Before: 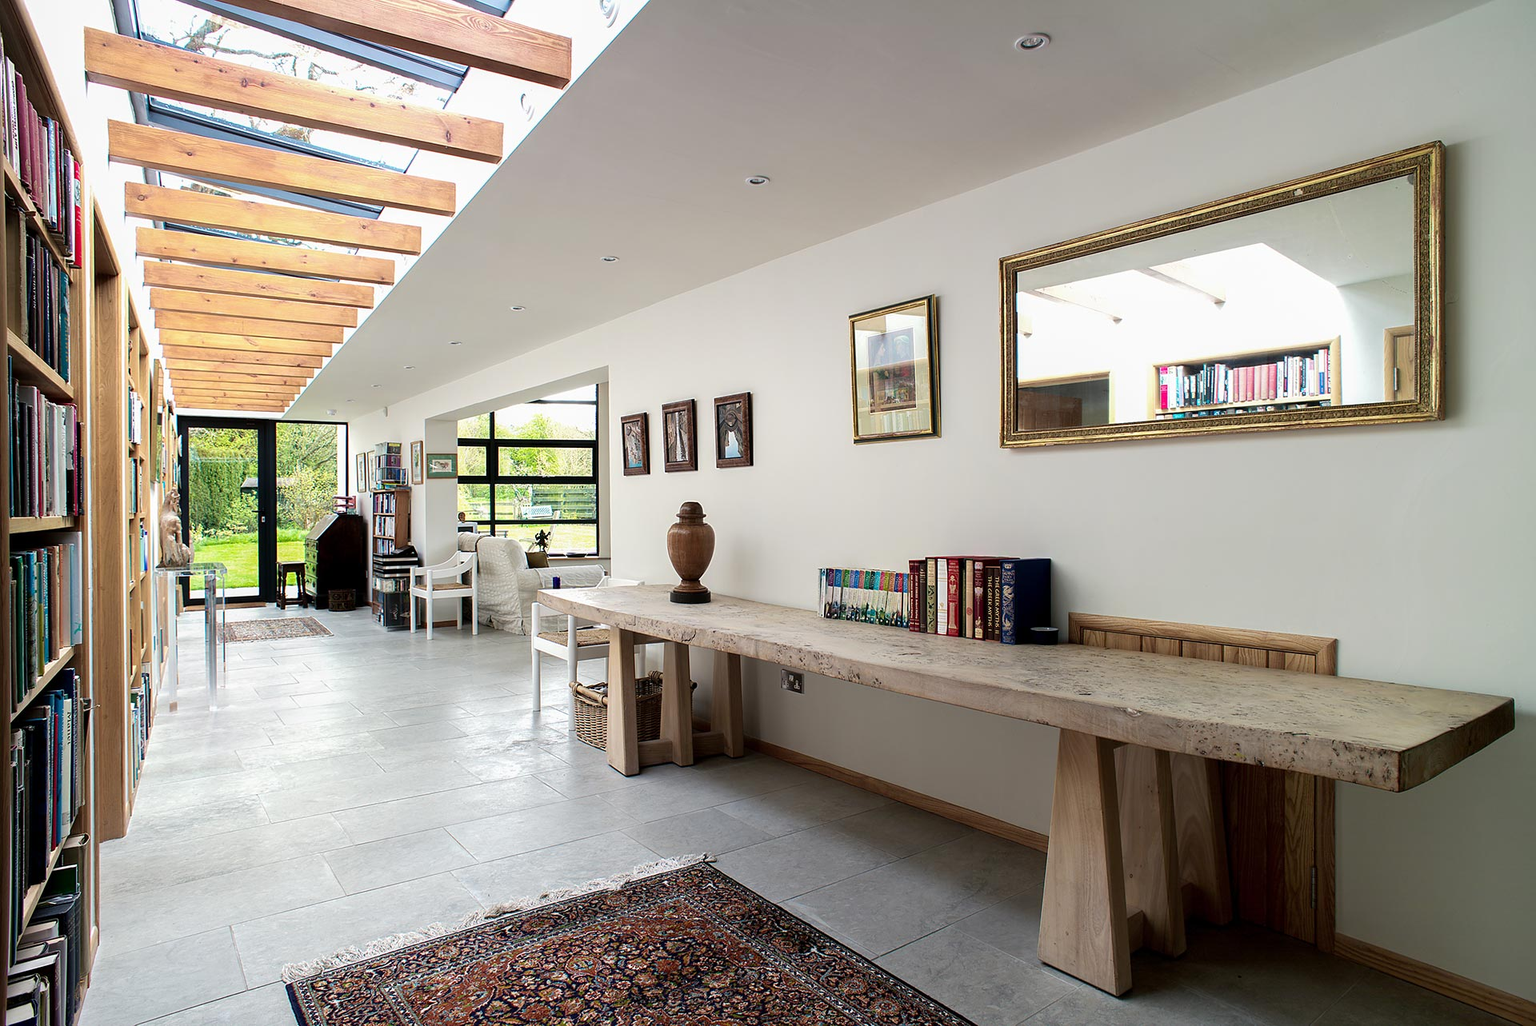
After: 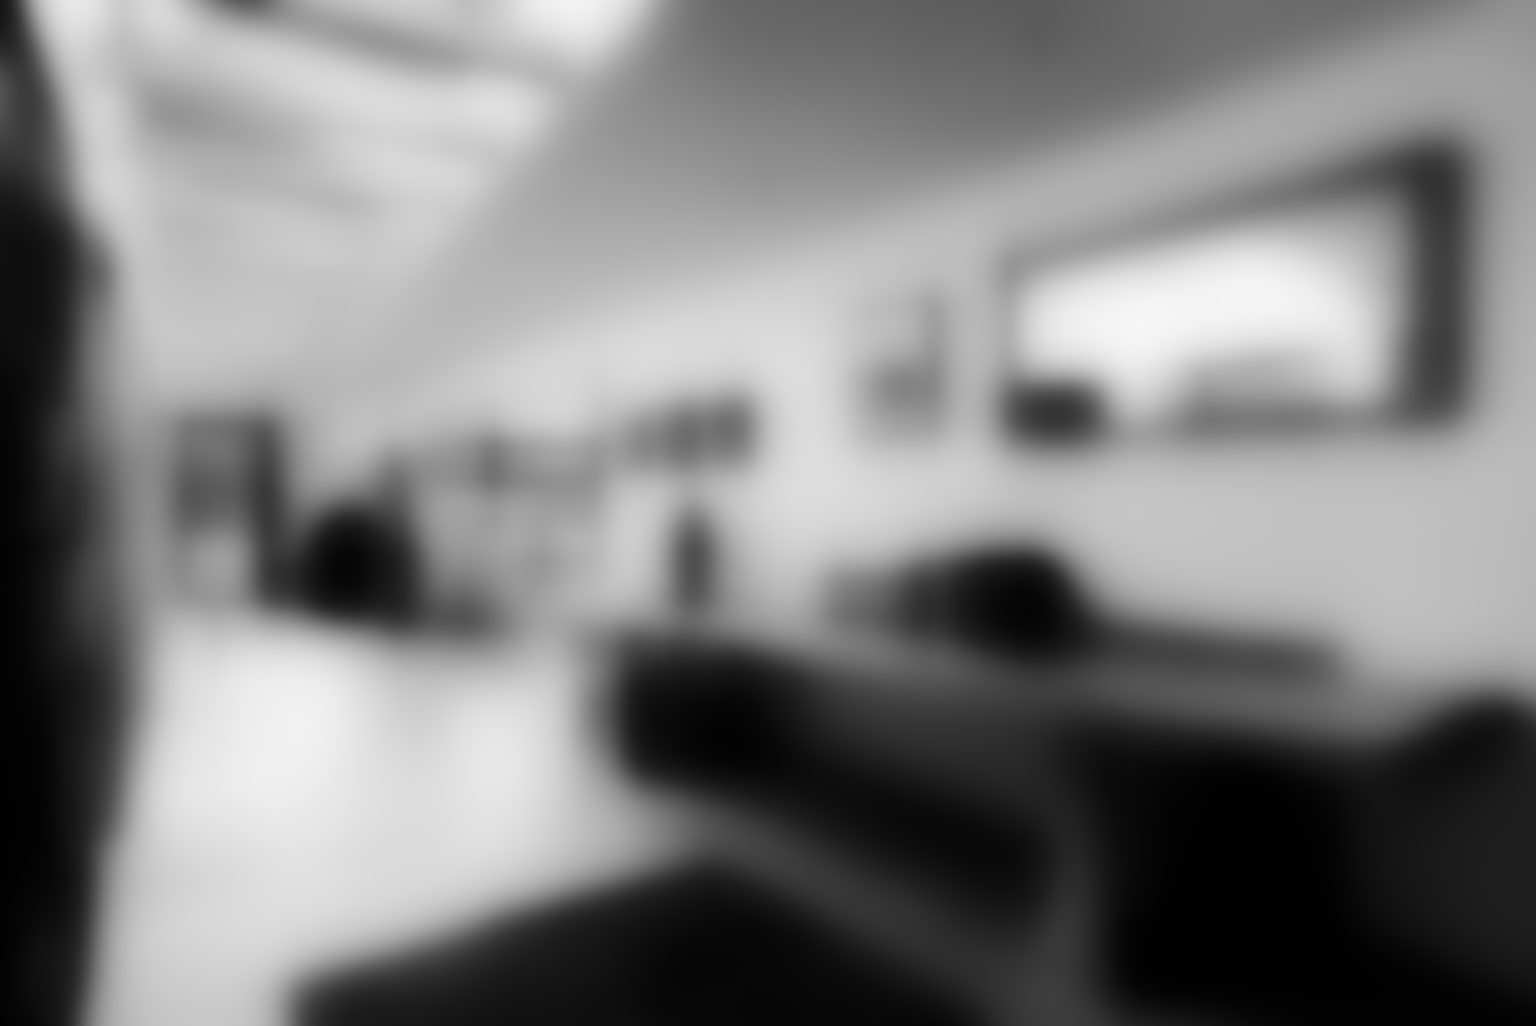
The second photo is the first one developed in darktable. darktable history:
lowpass: radius 31.92, contrast 1.72, brightness -0.98, saturation 0.94
monochrome: on, module defaults
exposure: compensate highlight preservation false
white balance: red 0.924, blue 1.095
